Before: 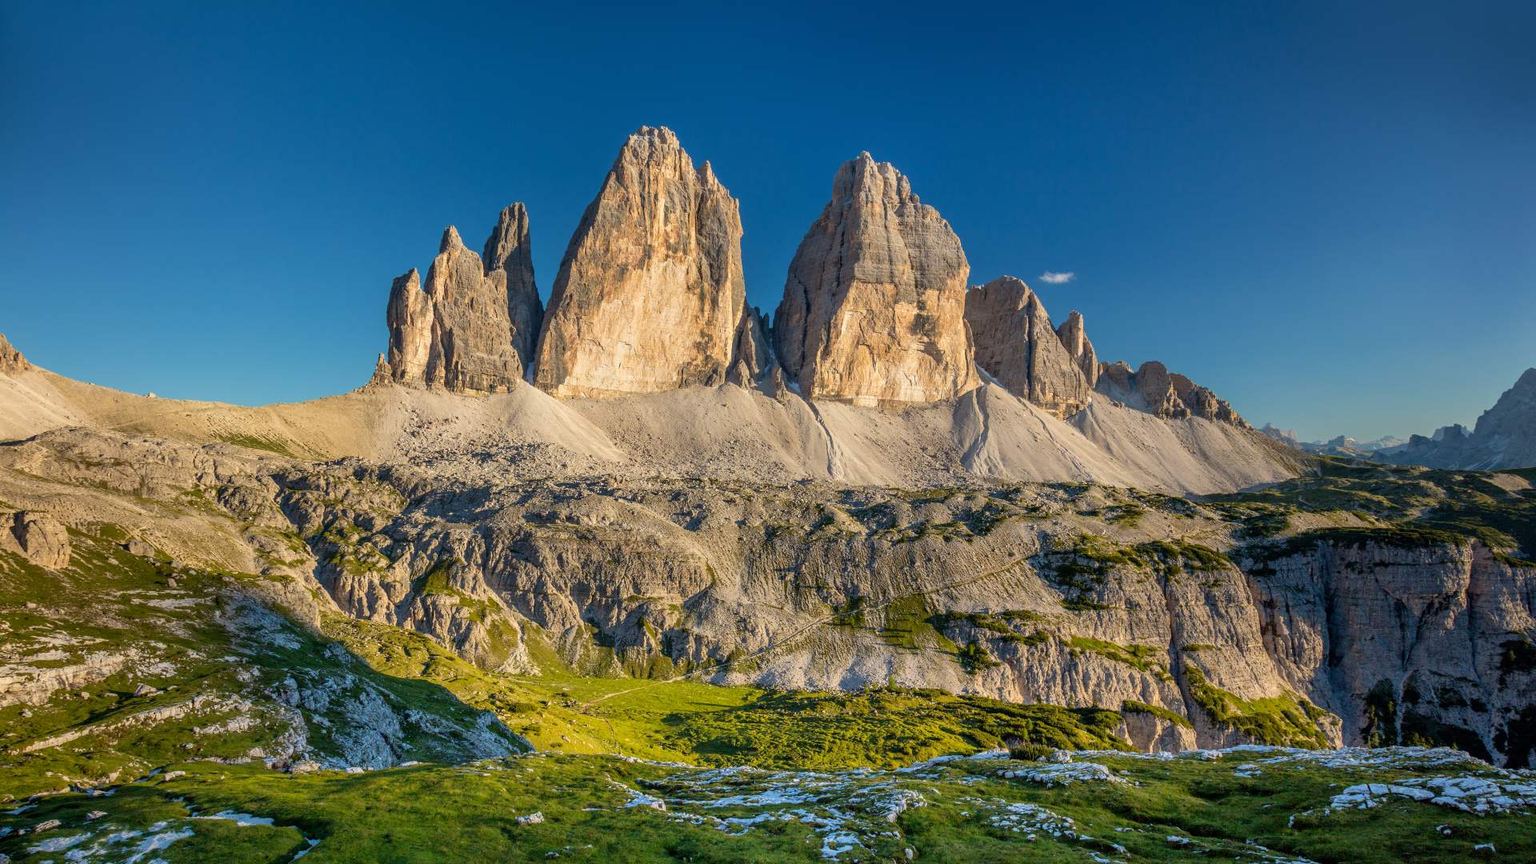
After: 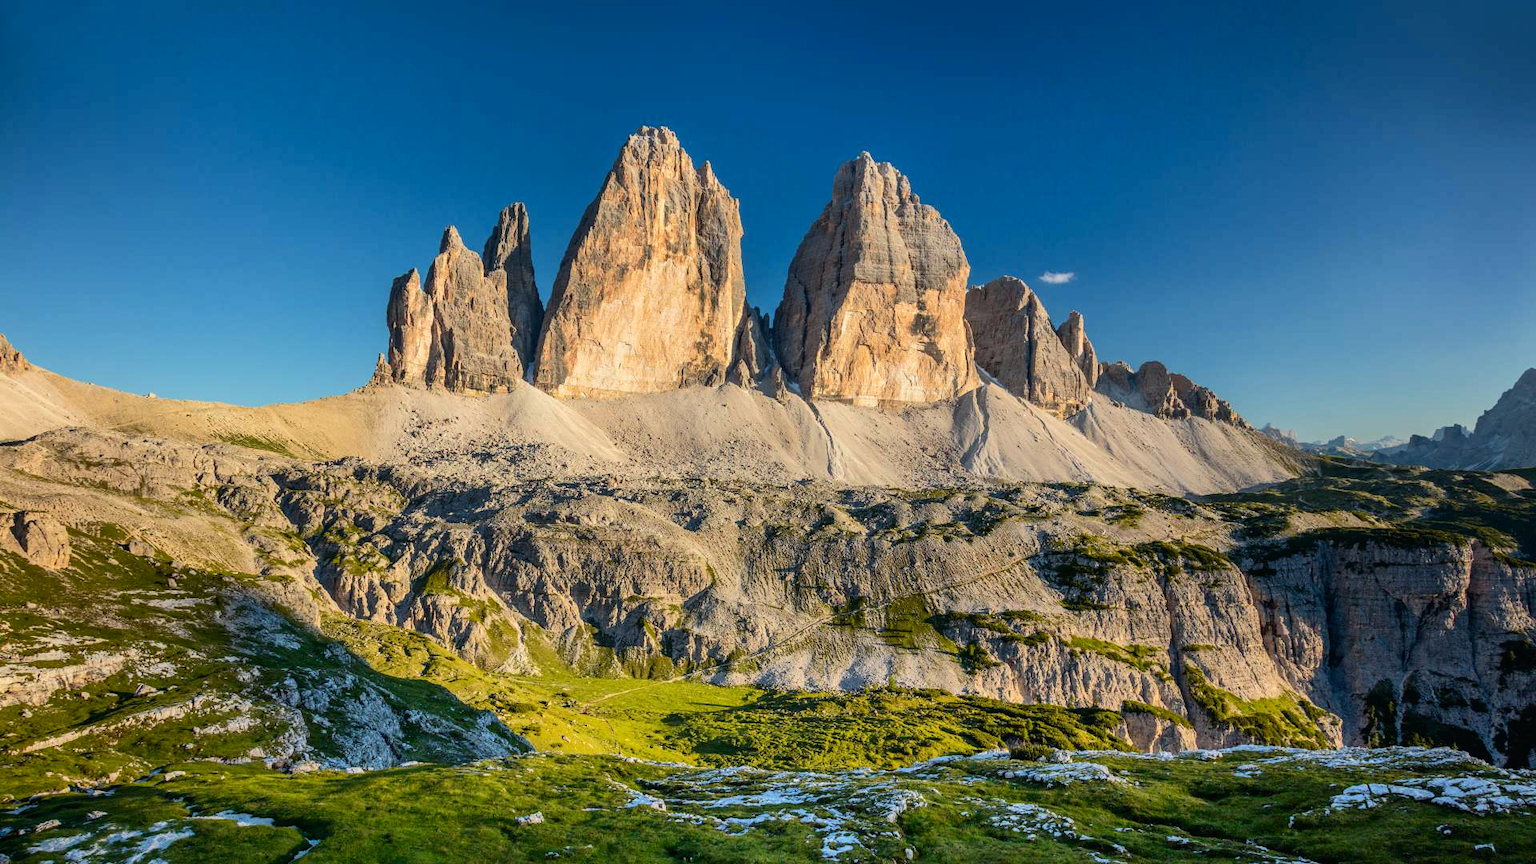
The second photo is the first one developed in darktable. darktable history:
tone curve: curves: ch0 [(0, 0.01) (0.037, 0.032) (0.131, 0.108) (0.275, 0.256) (0.483, 0.512) (0.61, 0.665) (0.696, 0.742) (0.792, 0.819) (0.911, 0.925) (0.997, 0.995)]; ch1 [(0, 0) (0.301, 0.3) (0.423, 0.421) (0.492, 0.488) (0.507, 0.503) (0.53, 0.532) (0.573, 0.586) (0.683, 0.702) (0.746, 0.77) (1, 1)]; ch2 [(0, 0) (0.246, 0.233) (0.36, 0.352) (0.415, 0.415) (0.485, 0.487) (0.502, 0.504) (0.525, 0.518) (0.539, 0.539) (0.587, 0.594) (0.636, 0.652) (0.711, 0.729) (0.845, 0.855) (0.998, 0.977)], color space Lab, independent channels, preserve colors none
